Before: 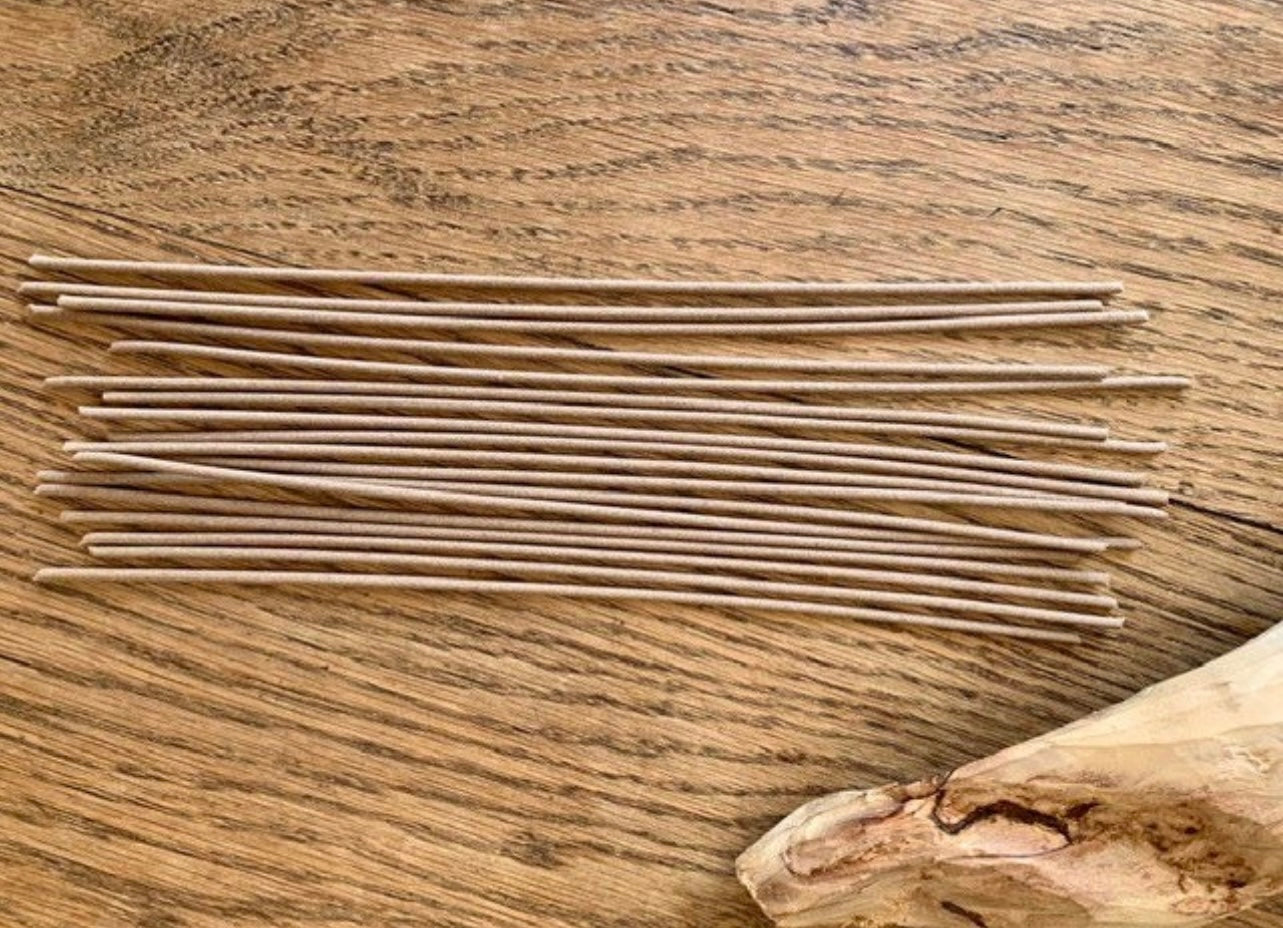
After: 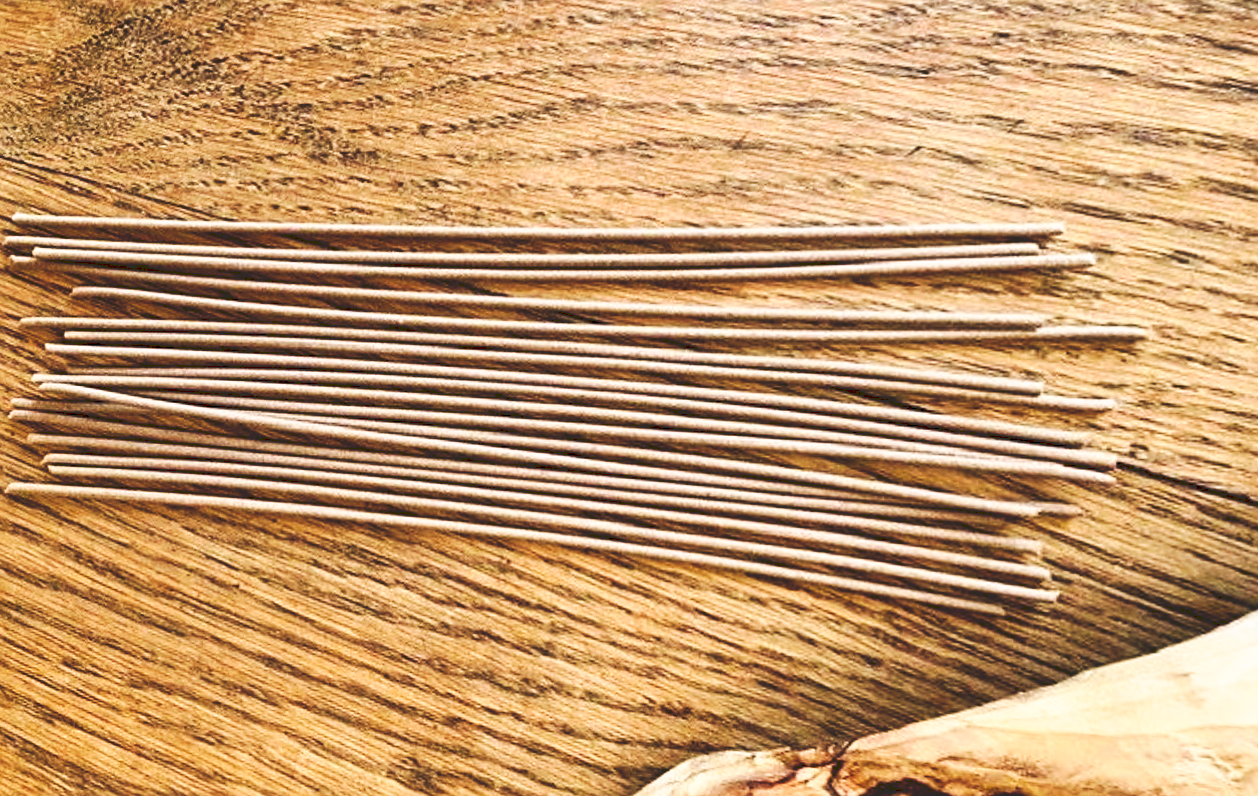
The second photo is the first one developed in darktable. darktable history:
rotate and perspective: rotation 1.69°, lens shift (vertical) -0.023, lens shift (horizontal) -0.291, crop left 0.025, crop right 0.988, crop top 0.092, crop bottom 0.842
sharpen: radius 1.864, amount 0.398, threshold 1.271
tone curve: curves: ch0 [(0, 0) (0.003, 0.156) (0.011, 0.156) (0.025, 0.161) (0.044, 0.161) (0.069, 0.161) (0.1, 0.166) (0.136, 0.168) (0.177, 0.179) (0.224, 0.202) (0.277, 0.241) (0.335, 0.296) (0.399, 0.378) (0.468, 0.484) (0.543, 0.604) (0.623, 0.728) (0.709, 0.822) (0.801, 0.918) (0.898, 0.98) (1, 1)], preserve colors none
